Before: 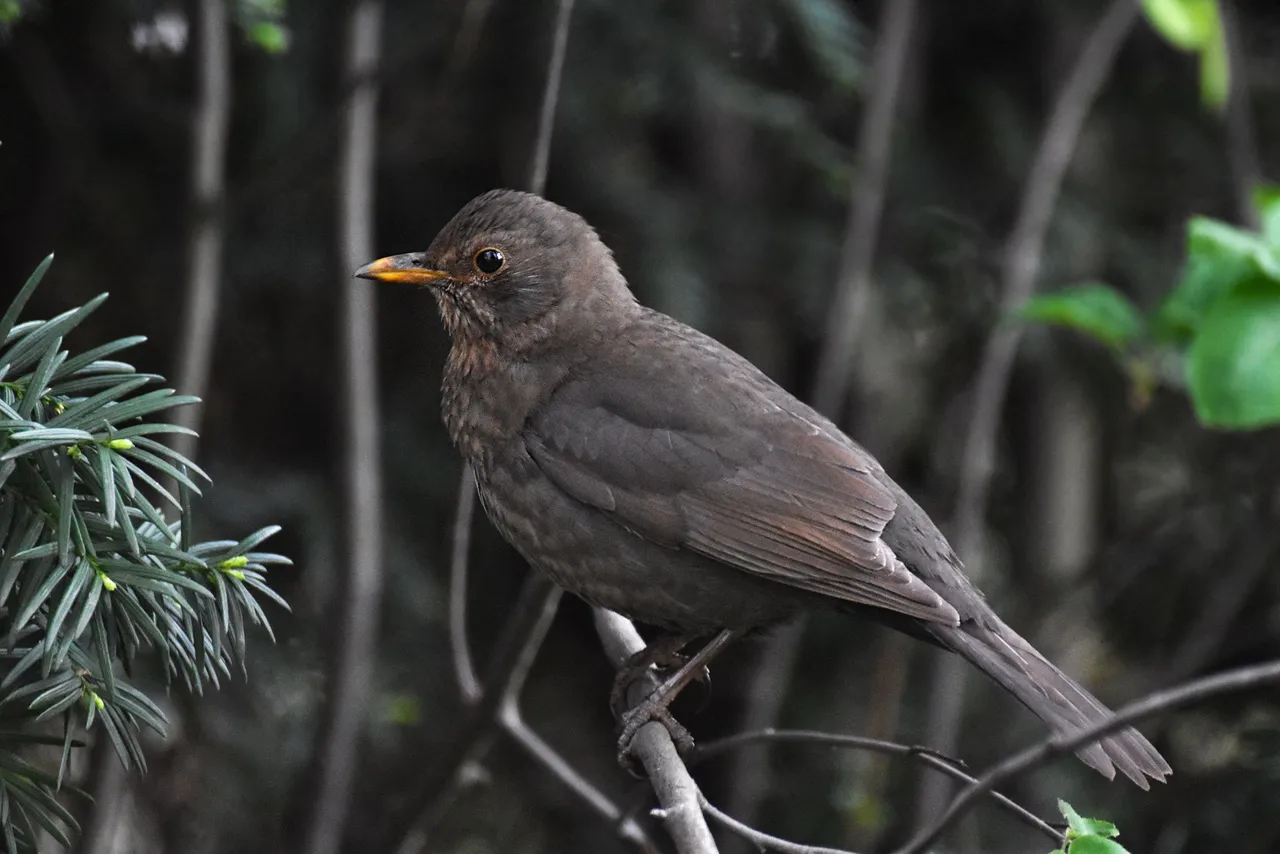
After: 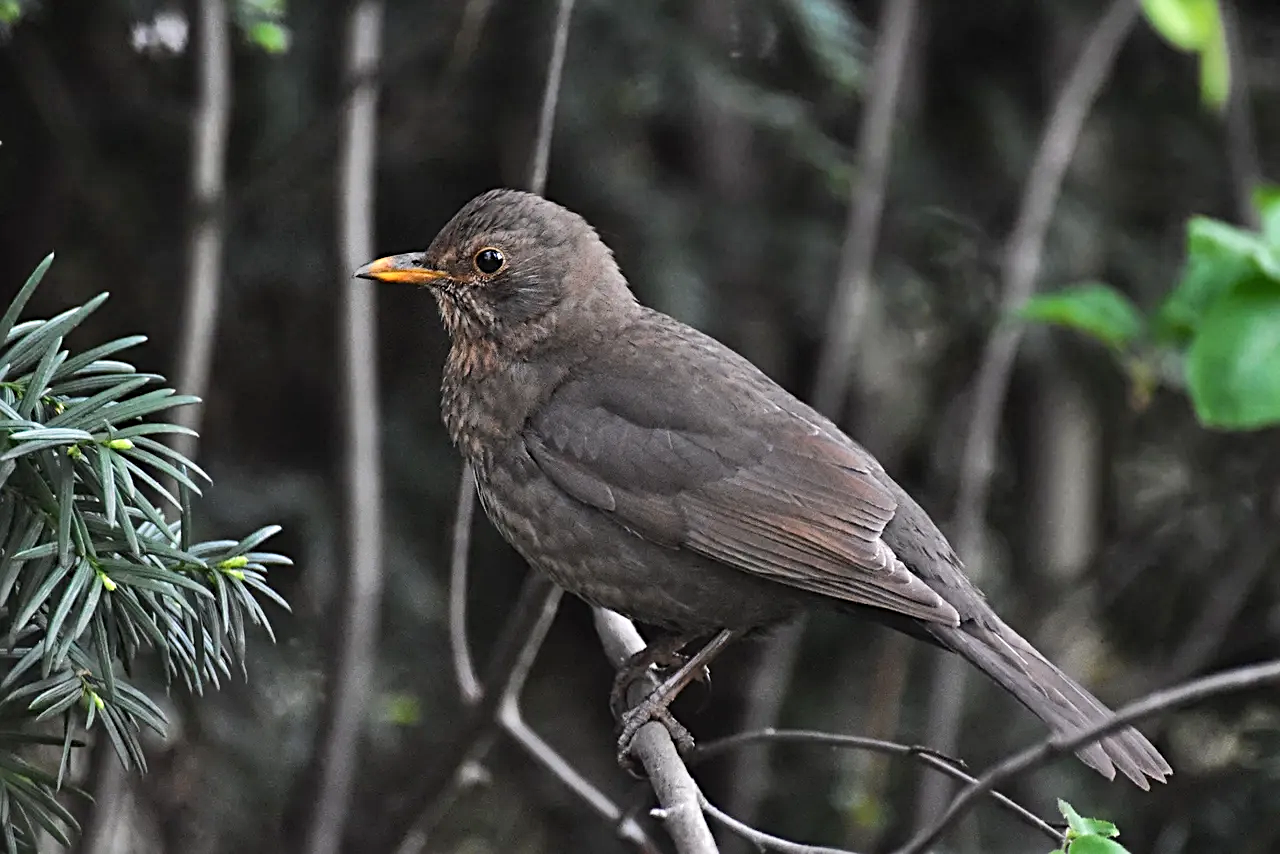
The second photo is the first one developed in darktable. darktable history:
sharpen: radius 3.119
shadows and highlights: shadows 49, highlights -41, soften with gaussian
